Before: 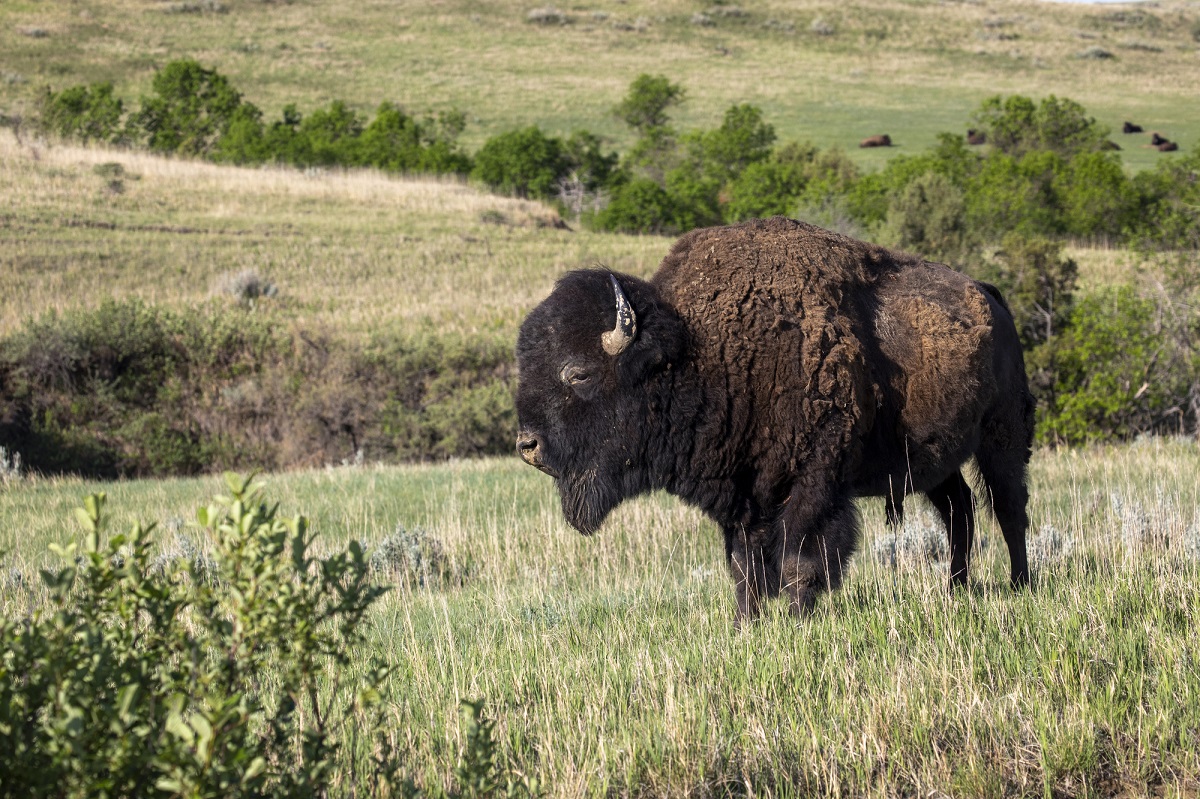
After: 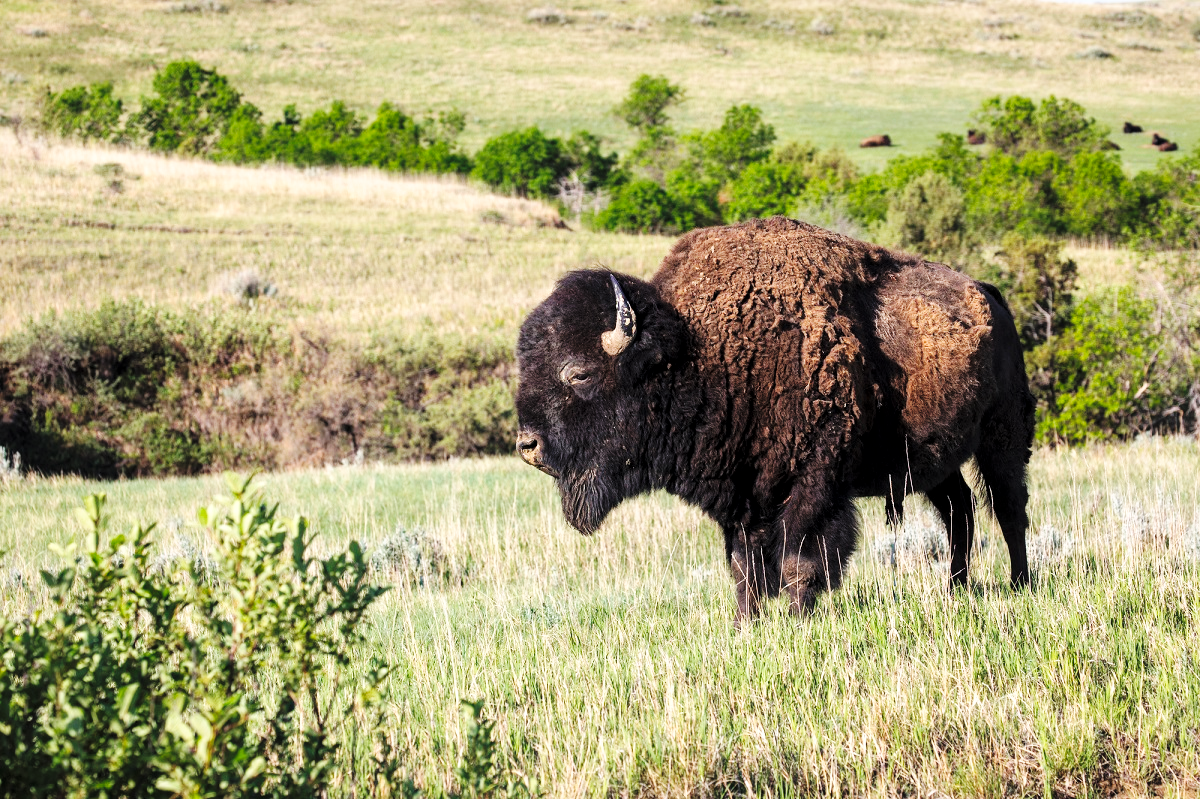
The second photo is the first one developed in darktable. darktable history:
base curve: curves: ch0 [(0, 0) (0.036, 0.025) (0.121, 0.166) (0.206, 0.329) (0.605, 0.79) (1, 1)], preserve colors none
contrast brightness saturation: brightness 0.144
local contrast: mode bilateral grid, contrast 20, coarseness 50, detail 120%, midtone range 0.2
